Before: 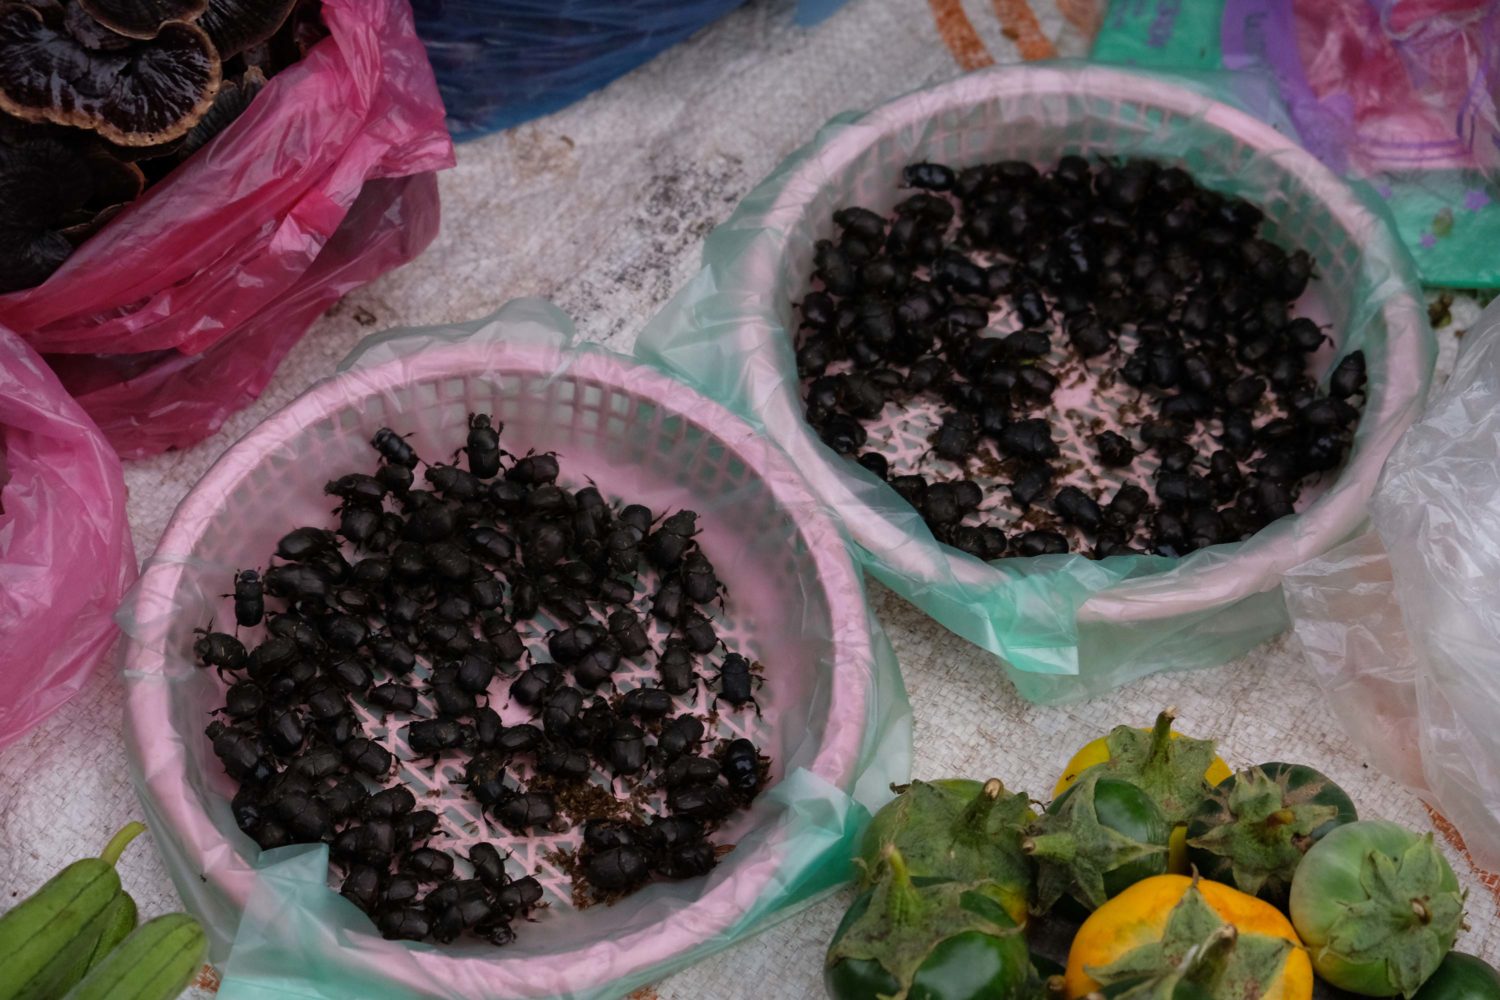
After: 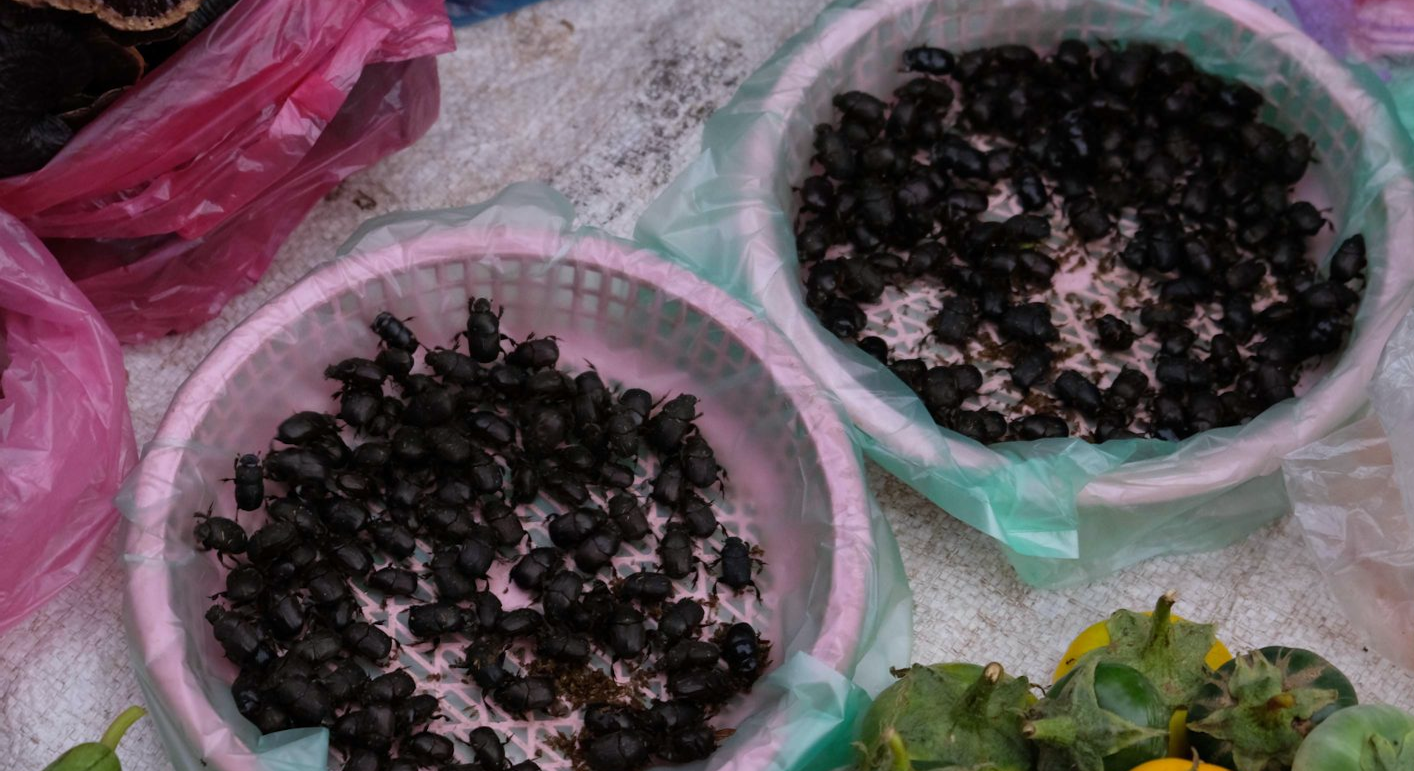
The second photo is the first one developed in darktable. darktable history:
white balance: red 0.98, blue 1.034
crop and rotate: angle 0.03°, top 11.643%, right 5.651%, bottom 11.189%
